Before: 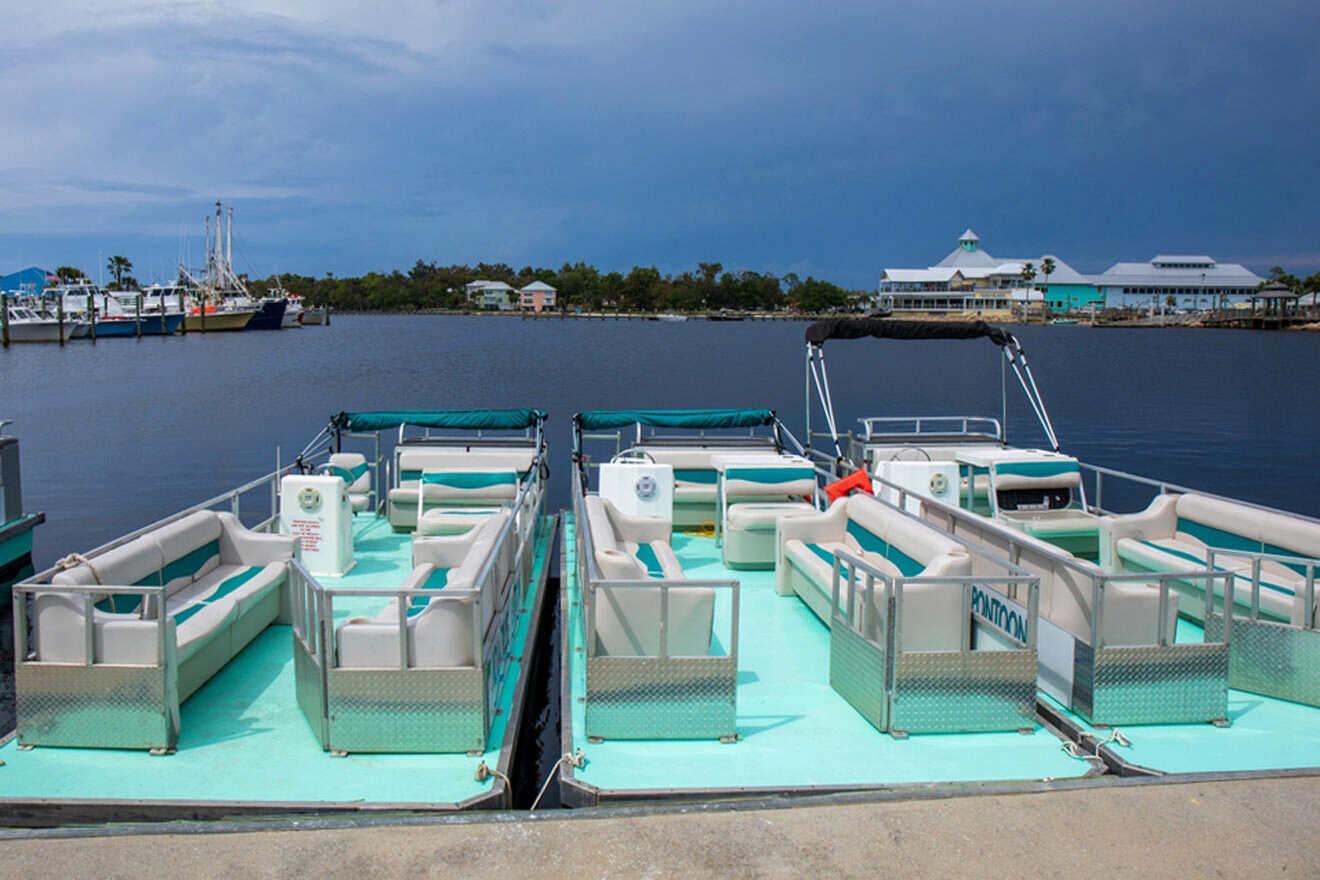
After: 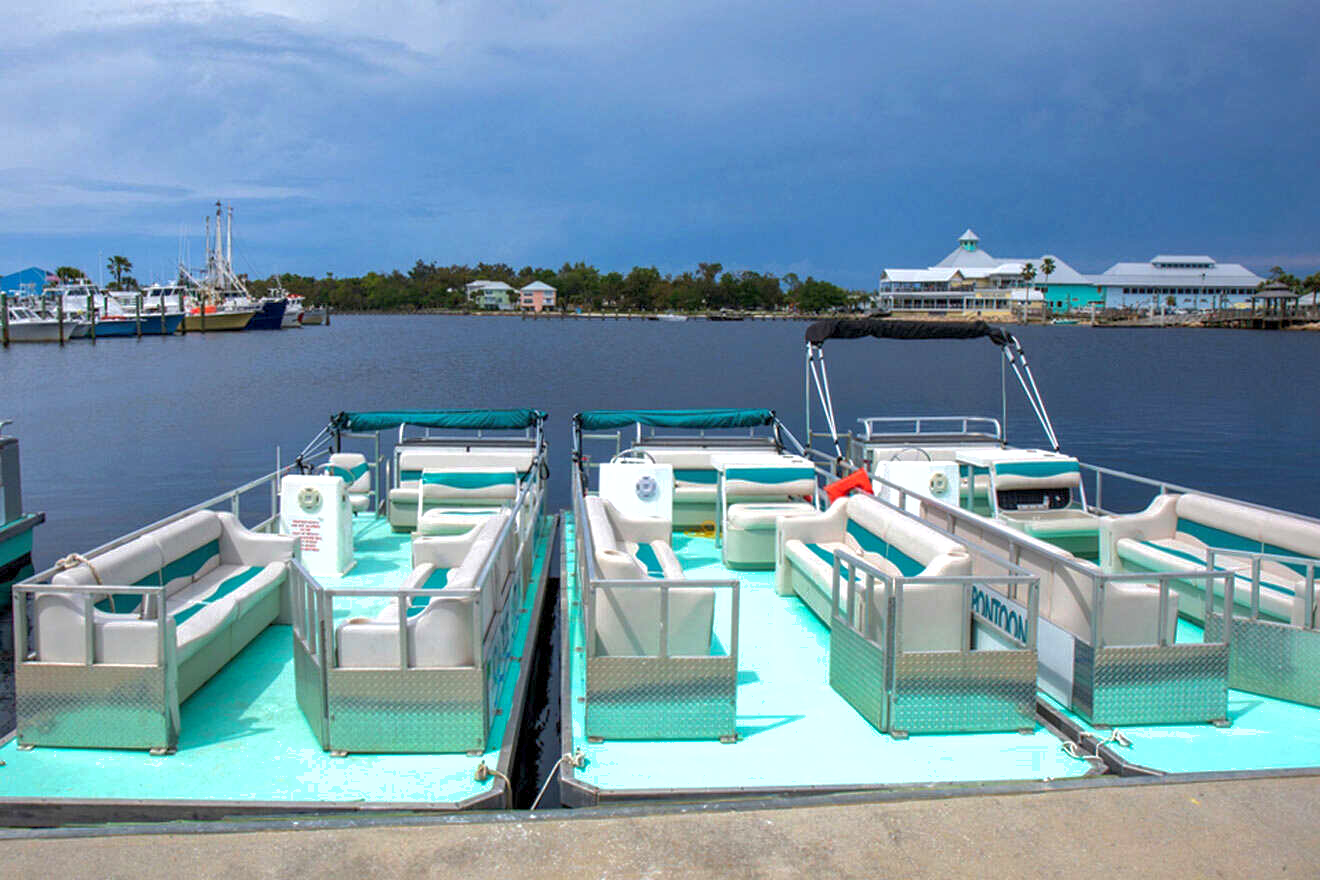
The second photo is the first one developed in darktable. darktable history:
exposure: black level correction 0.001, exposure 0.498 EV, compensate highlight preservation false
shadows and highlights: on, module defaults
